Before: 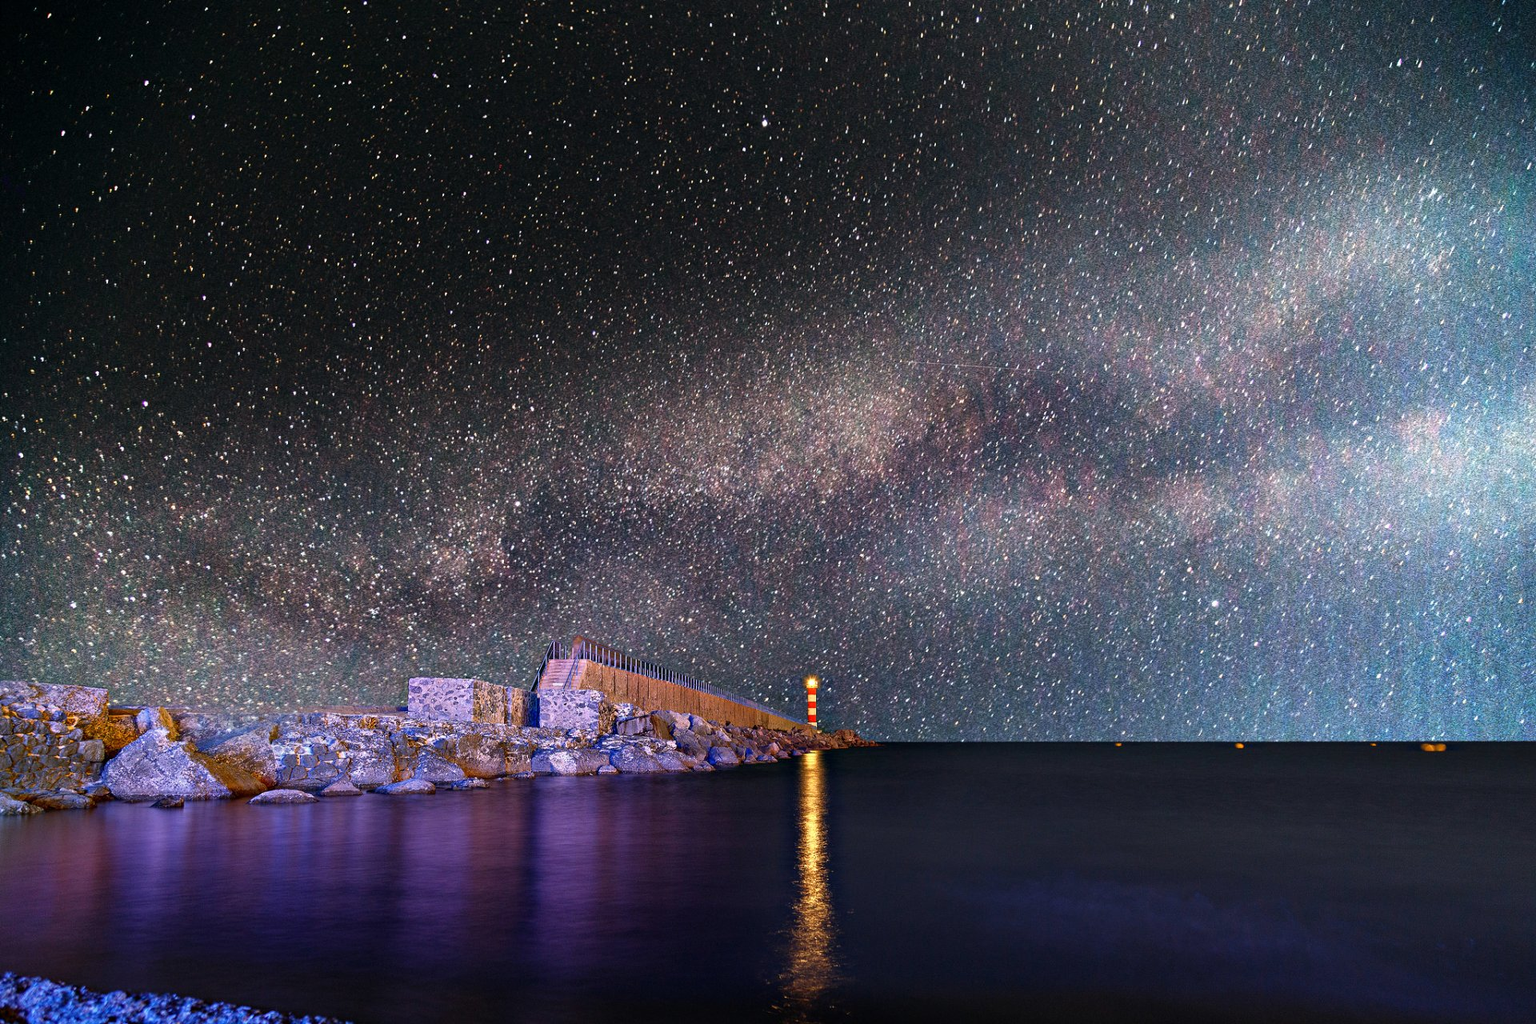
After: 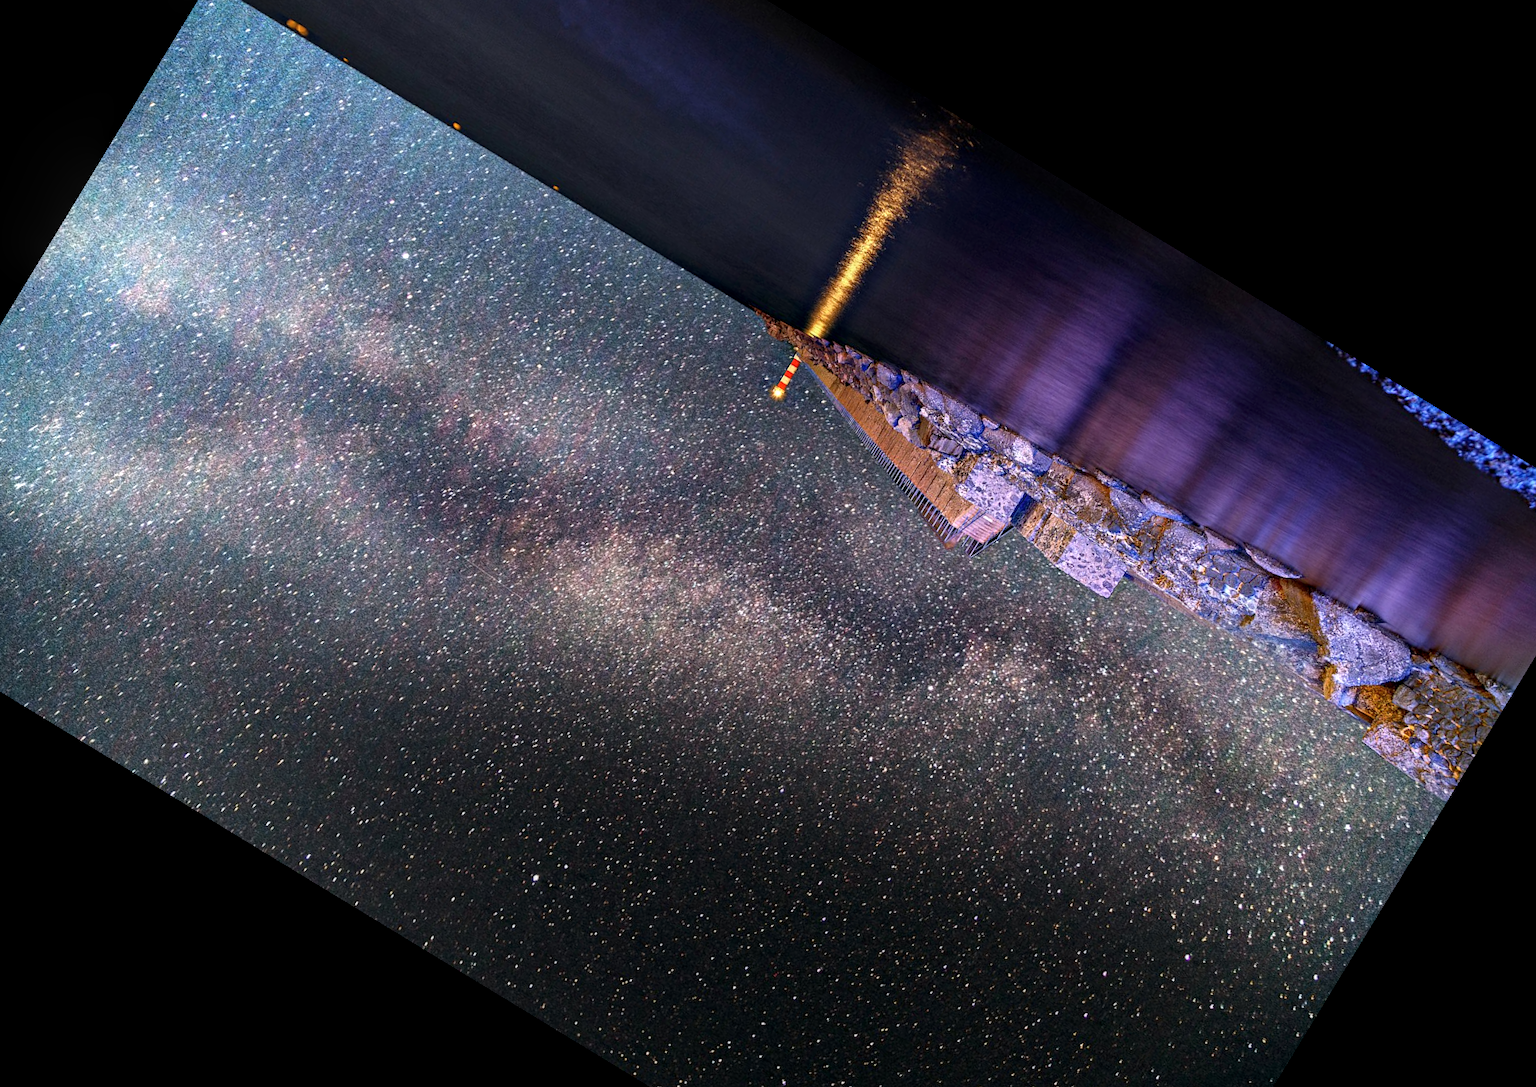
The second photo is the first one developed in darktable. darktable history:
crop and rotate: angle 148.68°, left 9.111%, top 15.603%, right 4.588%, bottom 17.041%
local contrast: detail 130%
